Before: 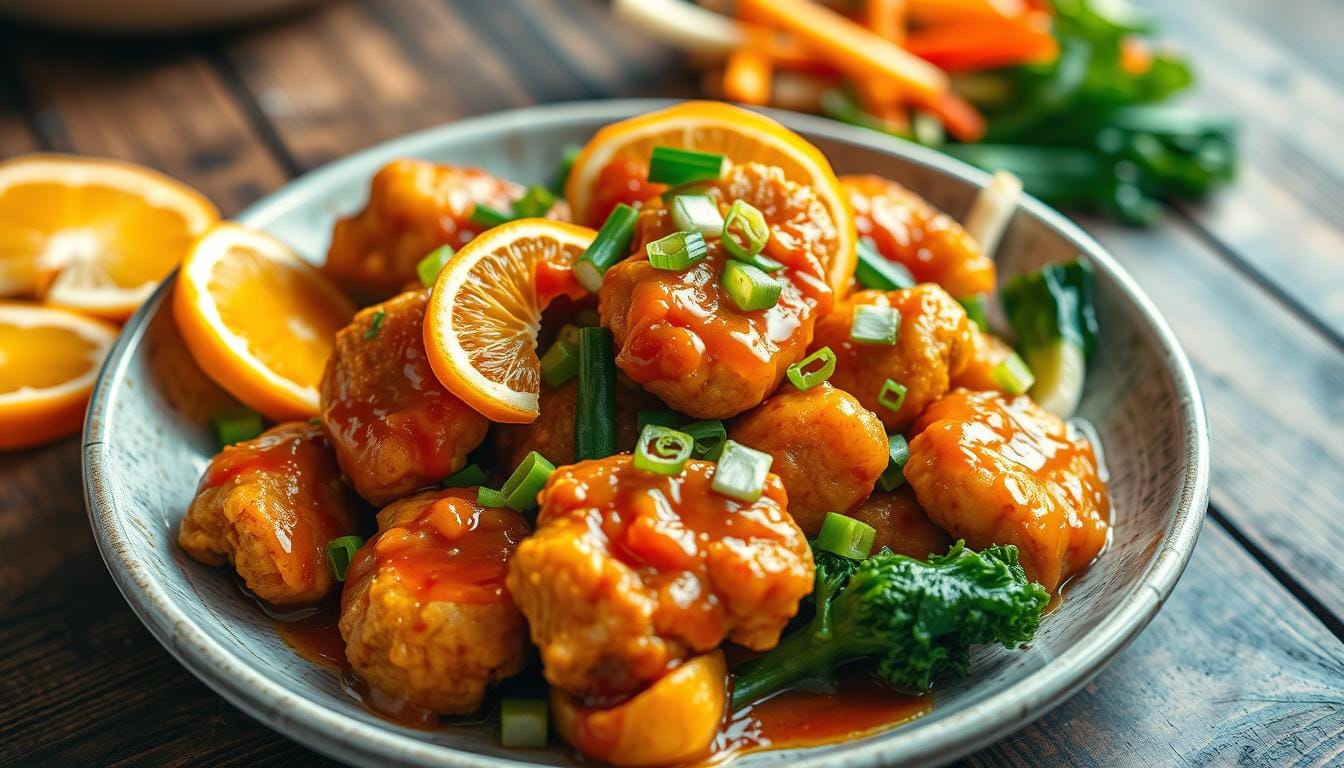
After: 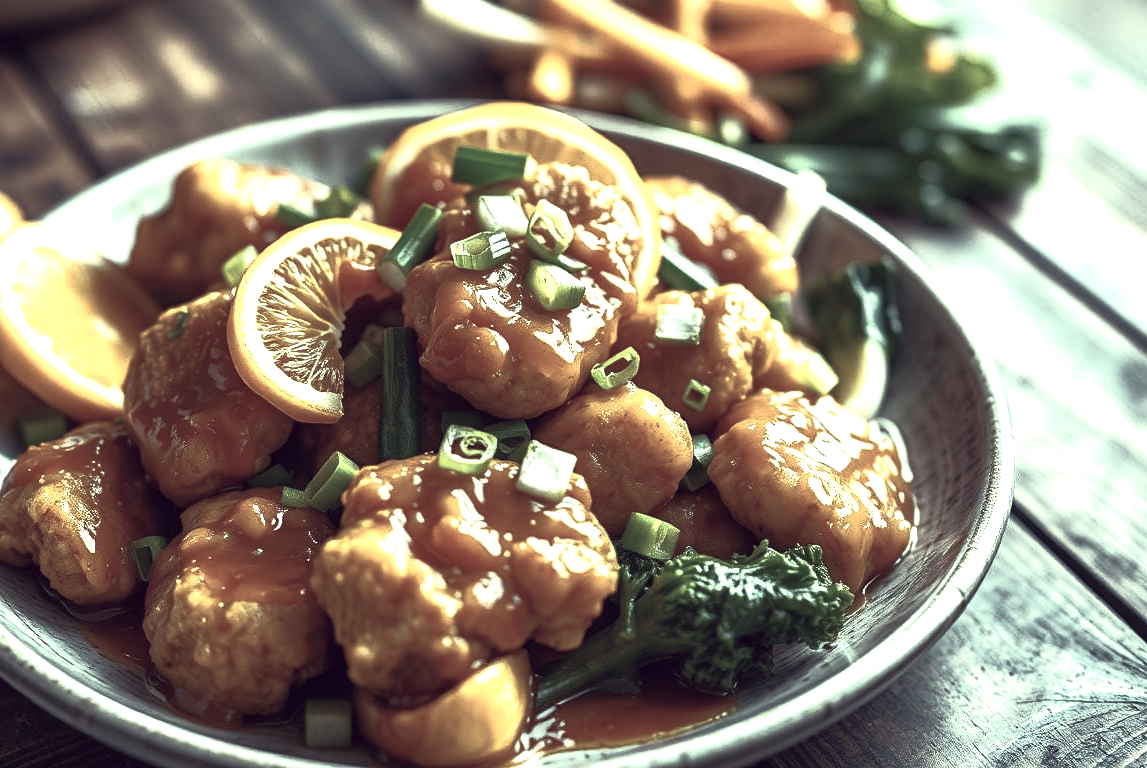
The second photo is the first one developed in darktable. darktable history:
crop and rotate: left 14.584%
exposure: black level correction 0, exposure 0.95 EV, compensate exposure bias true, compensate highlight preservation false
base curve: curves: ch0 [(0, 0) (0.564, 0.291) (0.802, 0.731) (1, 1)]
color correction: highlights a* -20.17, highlights b* 20.27, shadows a* 20.03, shadows b* -20.46, saturation 0.43
